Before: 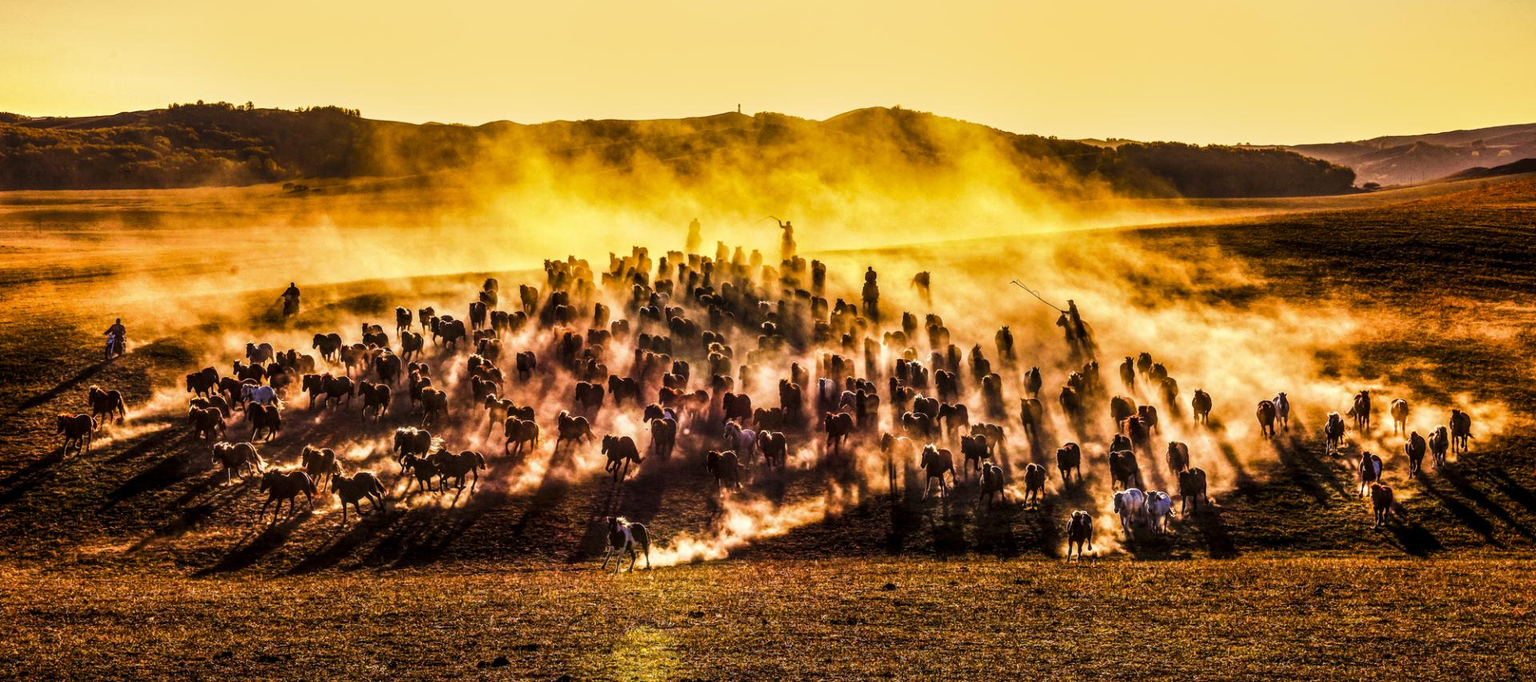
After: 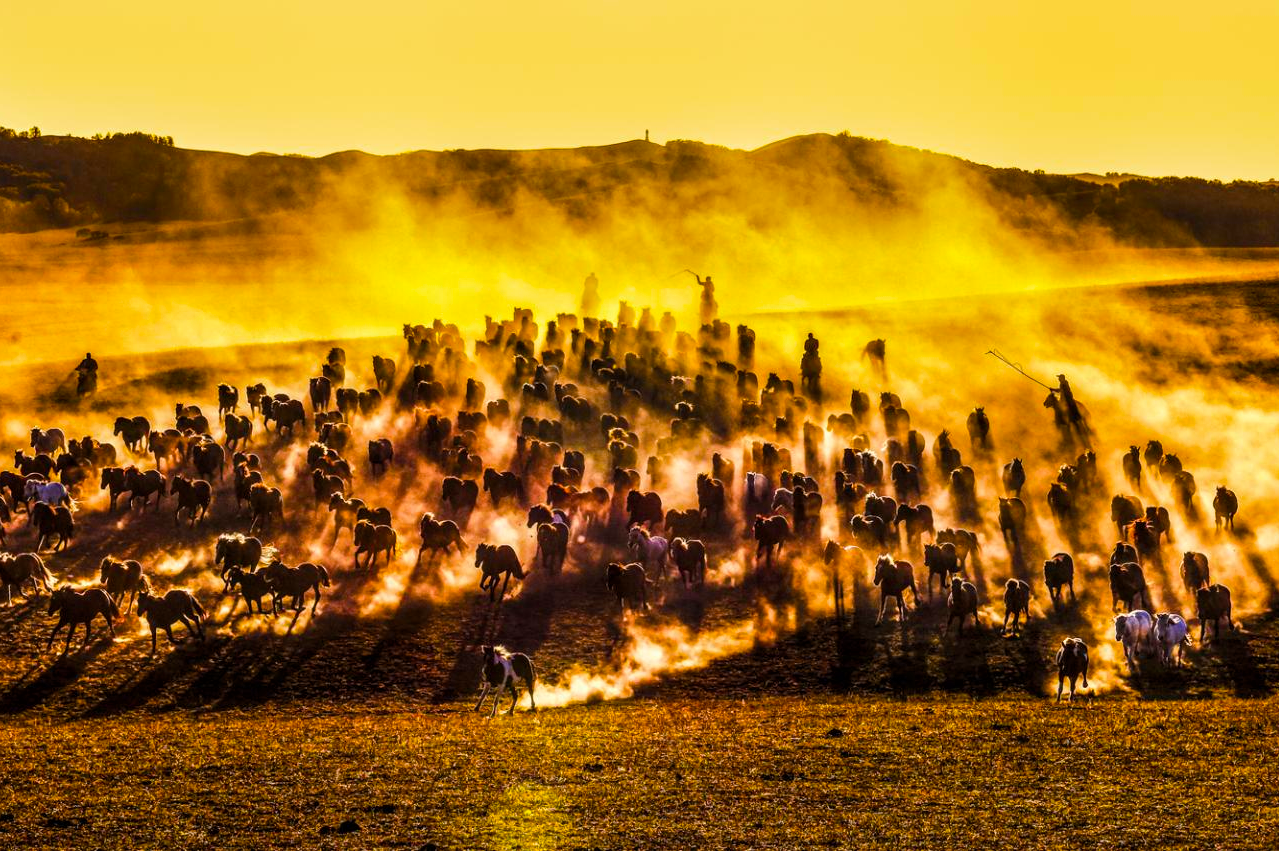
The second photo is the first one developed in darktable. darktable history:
color balance rgb: perceptual saturation grading › global saturation 30%, global vibrance 20%
crop and rotate: left 14.436%, right 18.898%
